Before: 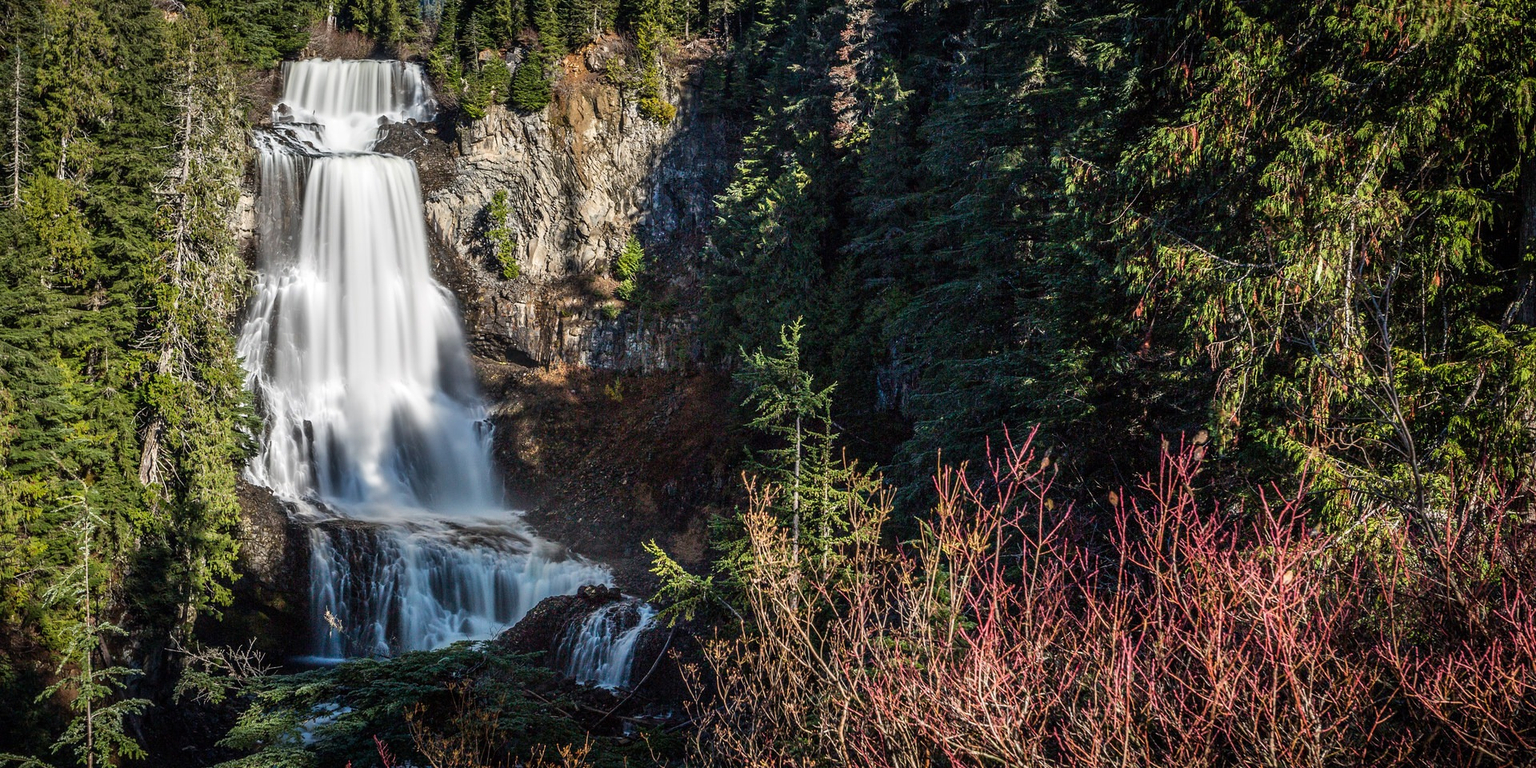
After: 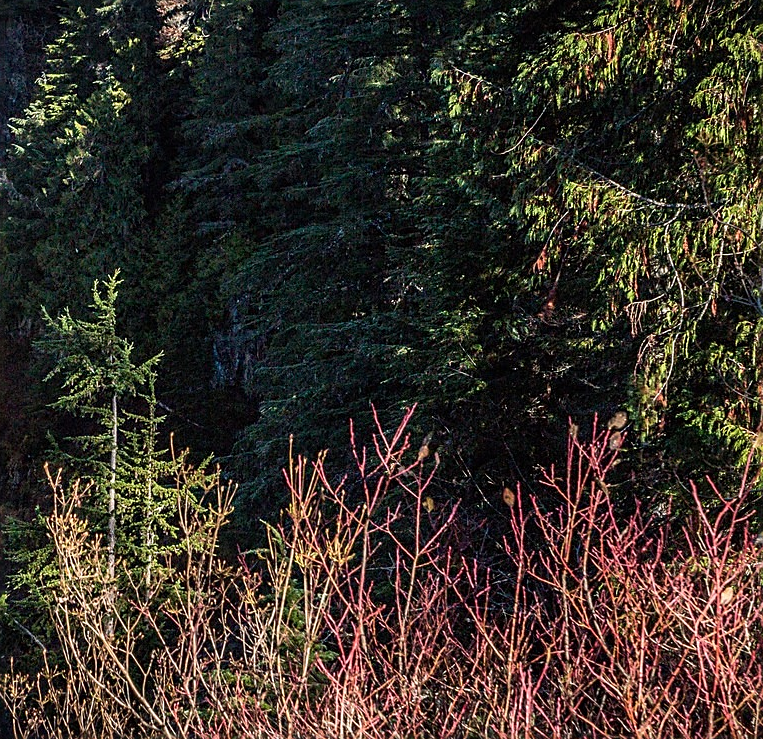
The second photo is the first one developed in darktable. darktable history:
sharpen: on, module defaults
crop: left 46.029%, top 13.137%, right 14.229%, bottom 9.871%
